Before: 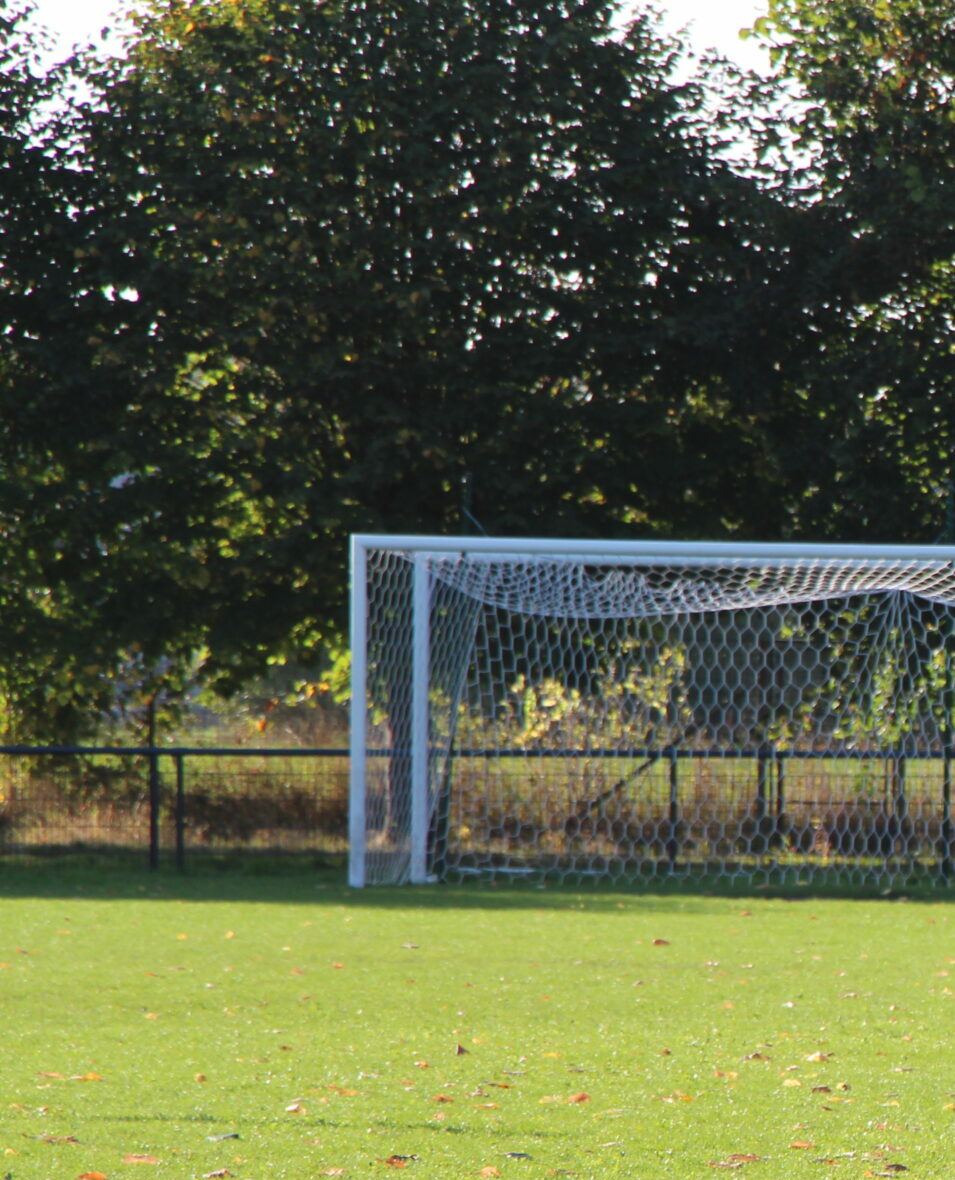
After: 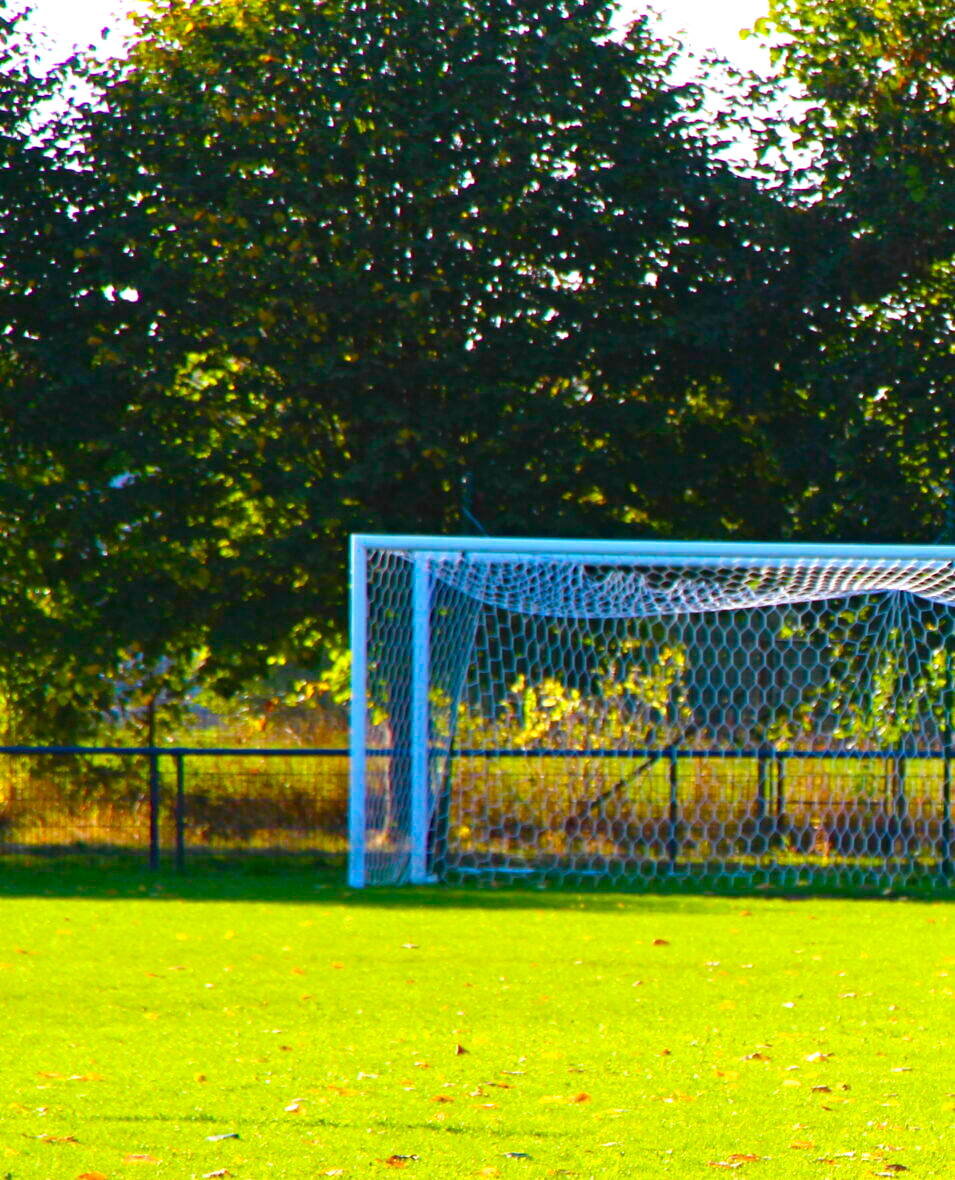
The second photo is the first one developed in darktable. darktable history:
color balance rgb: linear chroma grading › global chroma 25%, perceptual saturation grading › global saturation 45%, perceptual saturation grading › highlights -50%, perceptual saturation grading › shadows 30%, perceptual brilliance grading › global brilliance 18%, global vibrance 40%
haze removal: compatibility mode true, adaptive false
